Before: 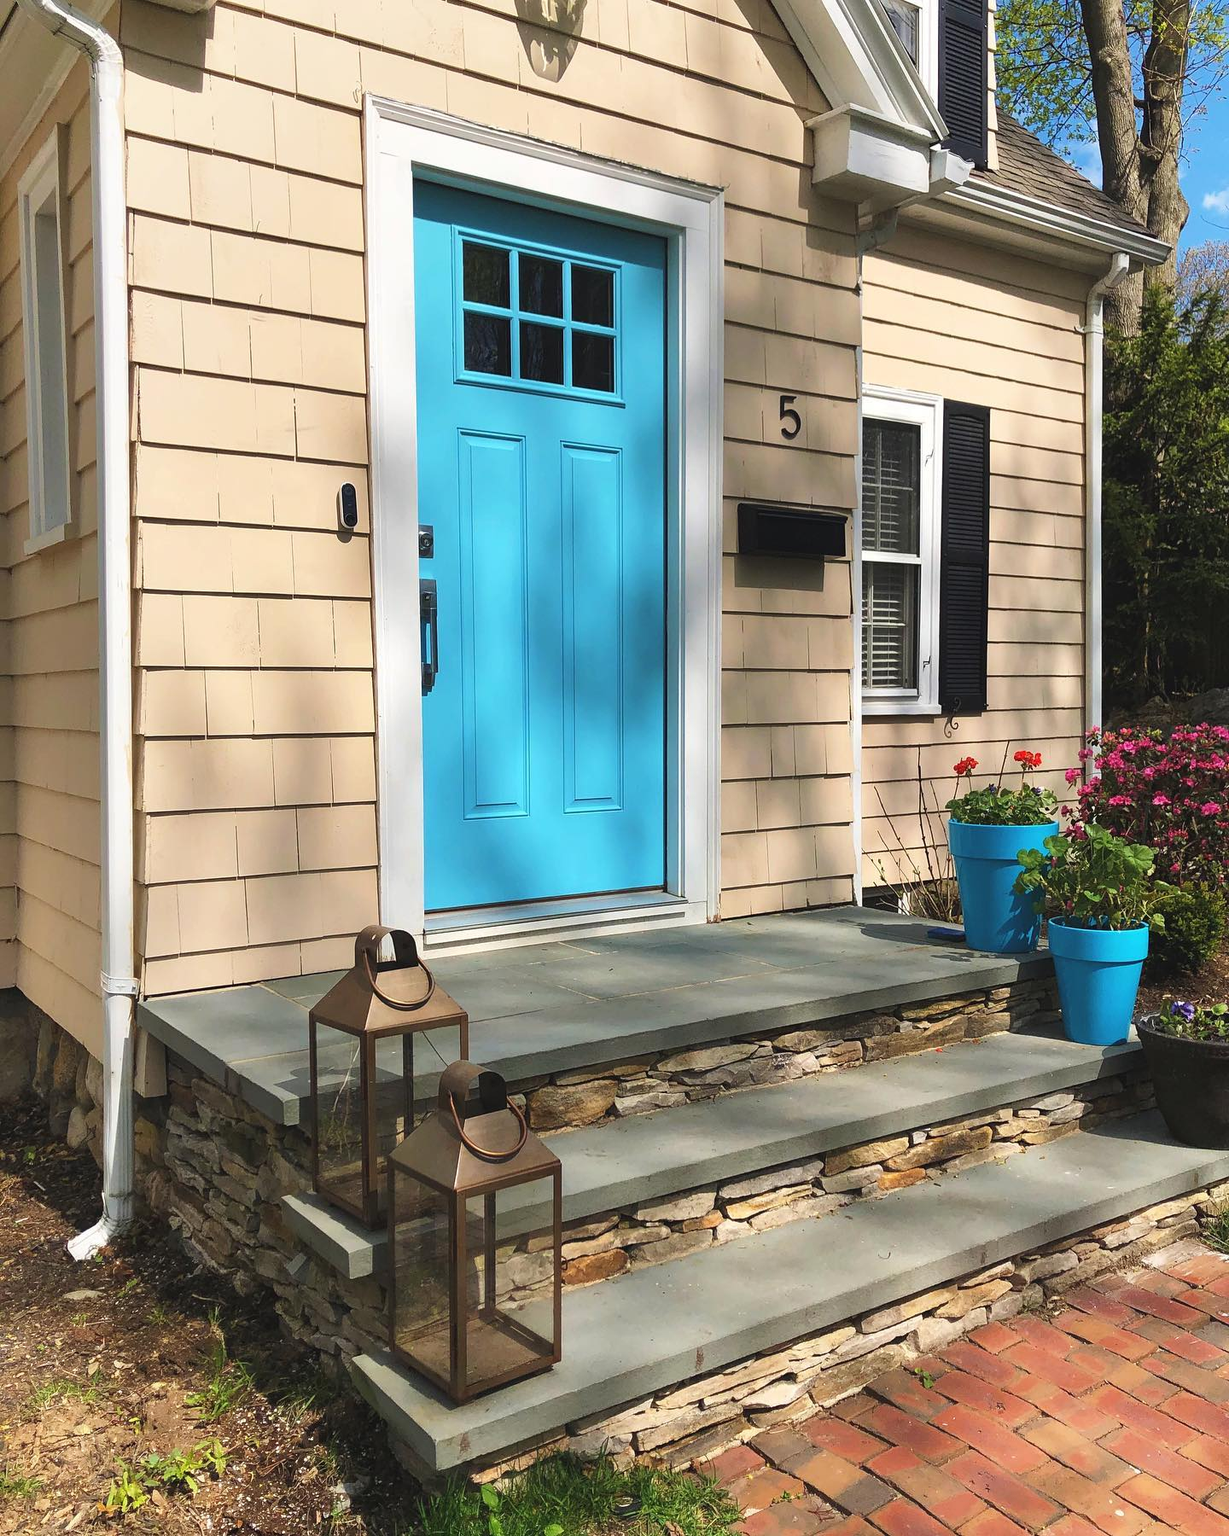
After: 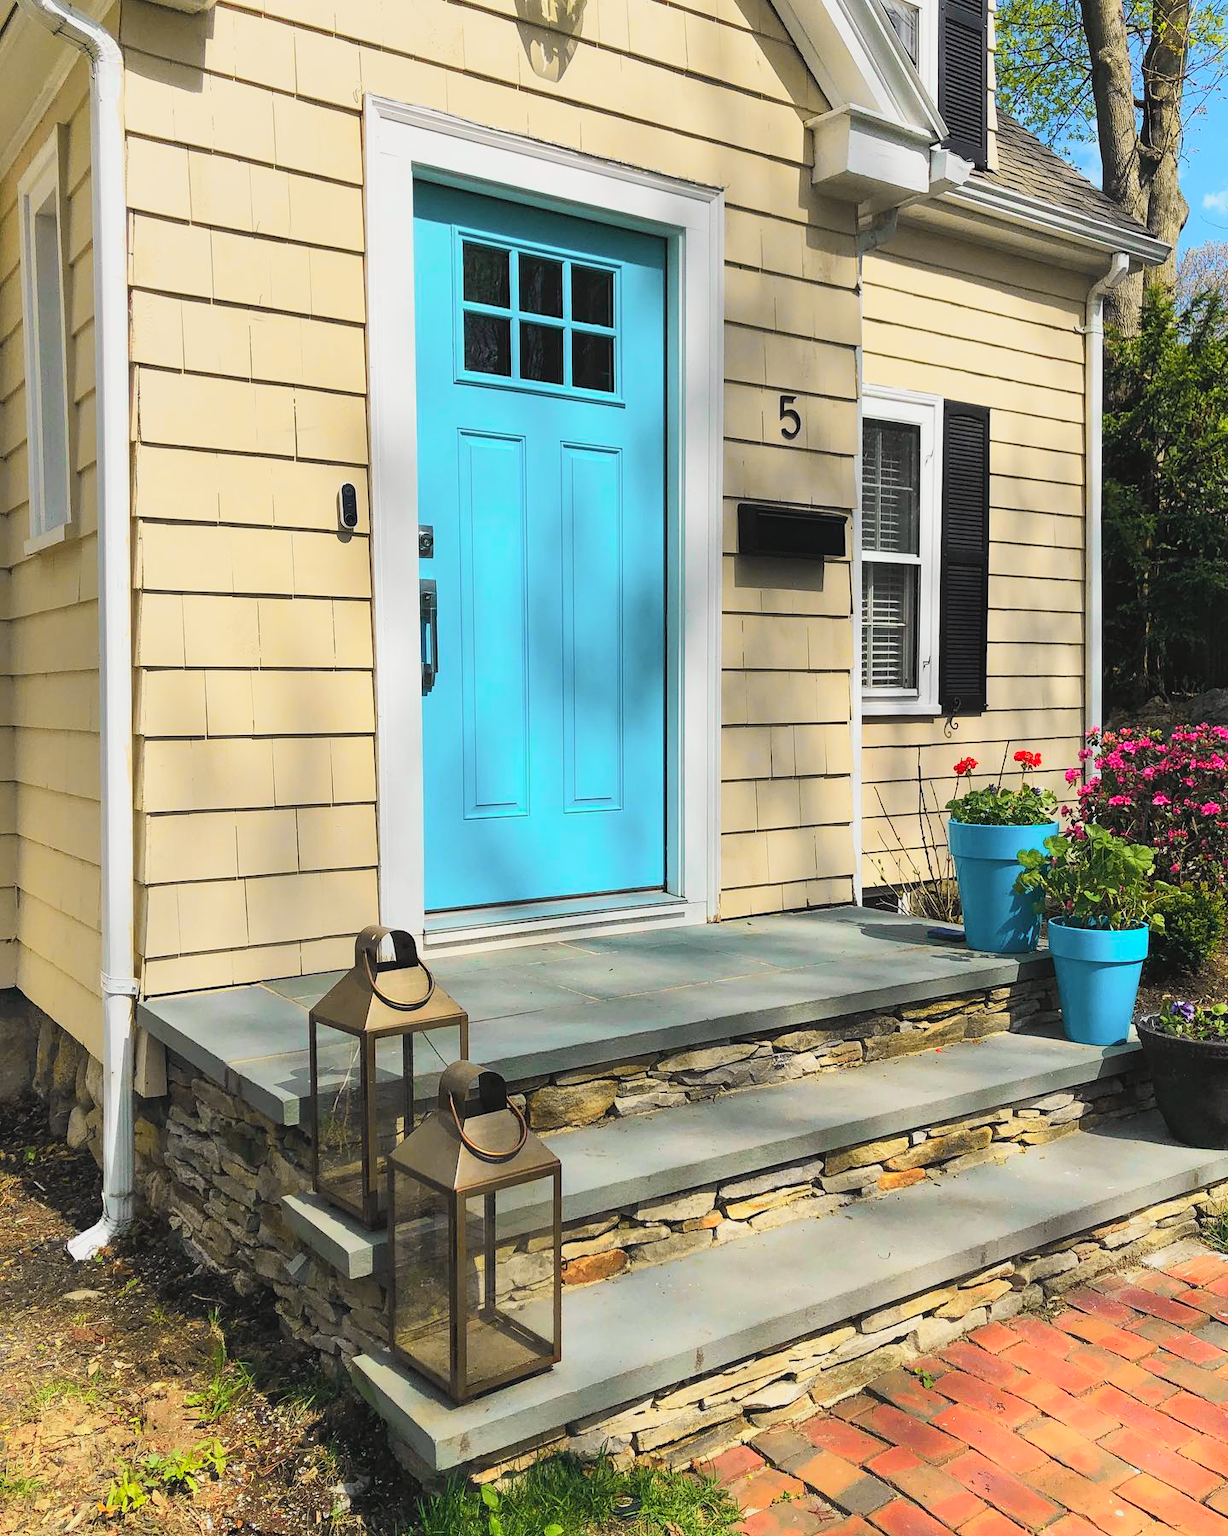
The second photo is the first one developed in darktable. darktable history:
tone curve: curves: ch0 [(0, 0.005) (0.103, 0.097) (0.18, 0.207) (0.384, 0.465) (0.491, 0.585) (0.629, 0.726) (0.84, 0.866) (1, 0.947)]; ch1 [(0, 0) (0.172, 0.123) (0.324, 0.253) (0.396, 0.388) (0.478, 0.461) (0.499, 0.497) (0.532, 0.515) (0.57, 0.584) (0.635, 0.675) (0.805, 0.892) (1, 1)]; ch2 [(0, 0) (0.411, 0.424) (0.496, 0.501) (0.515, 0.507) (0.553, 0.562) (0.604, 0.642) (0.708, 0.768) (0.839, 0.916) (1, 1)], color space Lab, independent channels, preserve colors none
